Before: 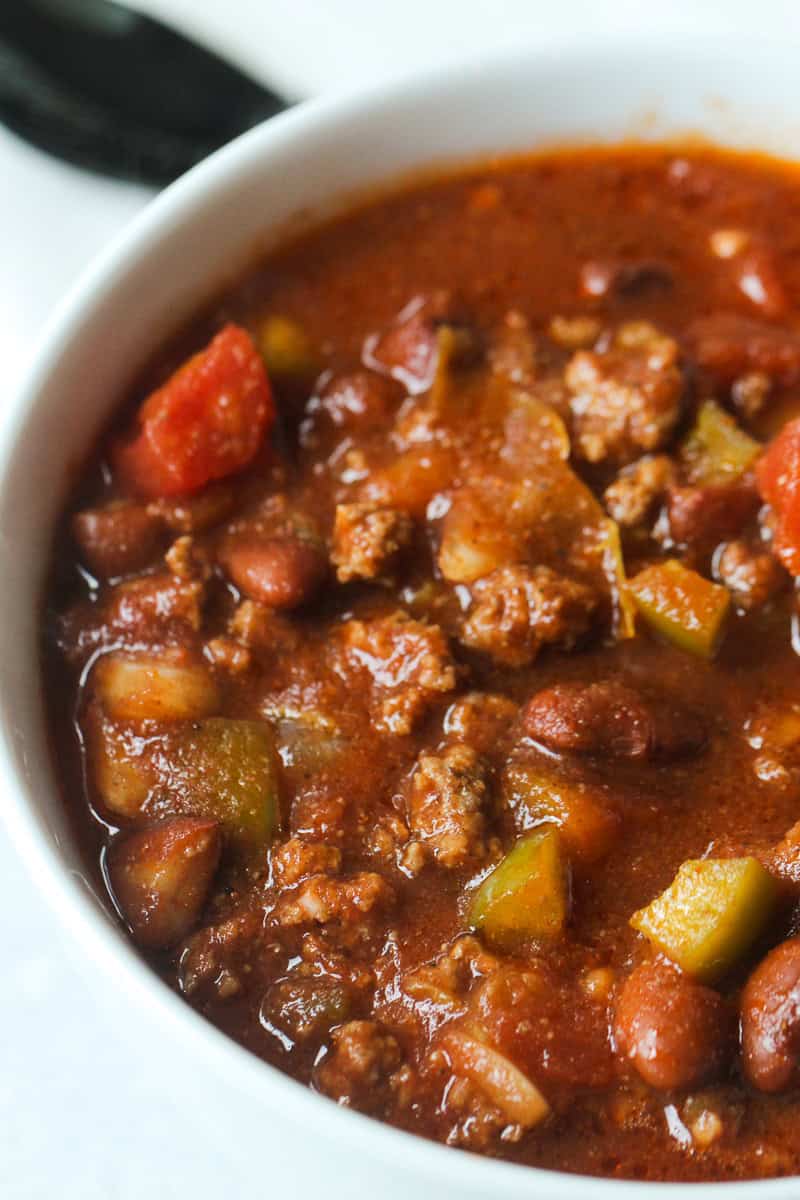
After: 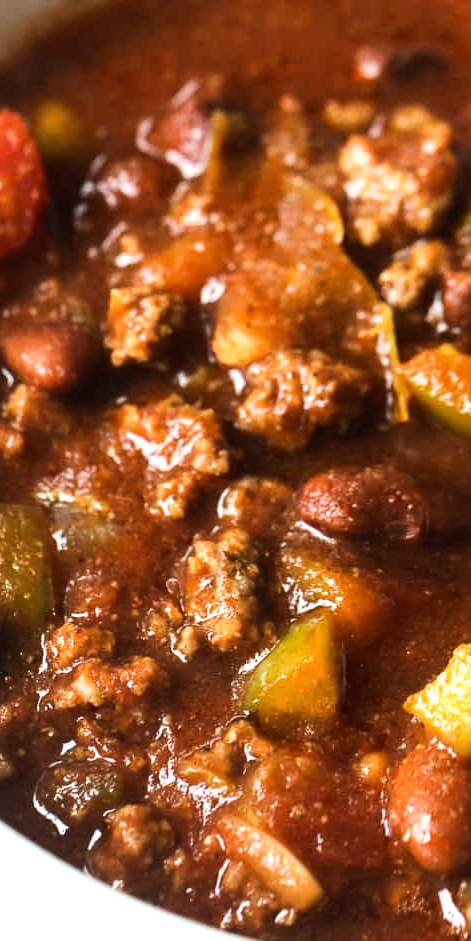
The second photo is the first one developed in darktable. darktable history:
tone equalizer: -8 EV -0.729 EV, -7 EV -0.701 EV, -6 EV -0.609 EV, -5 EV -0.408 EV, -3 EV 0.395 EV, -2 EV 0.6 EV, -1 EV 0.678 EV, +0 EV 0.743 EV, edges refinement/feathering 500, mask exposure compensation -1.57 EV, preserve details no
crop and rotate: left 28.334%, top 18.017%, right 12.751%, bottom 3.56%
